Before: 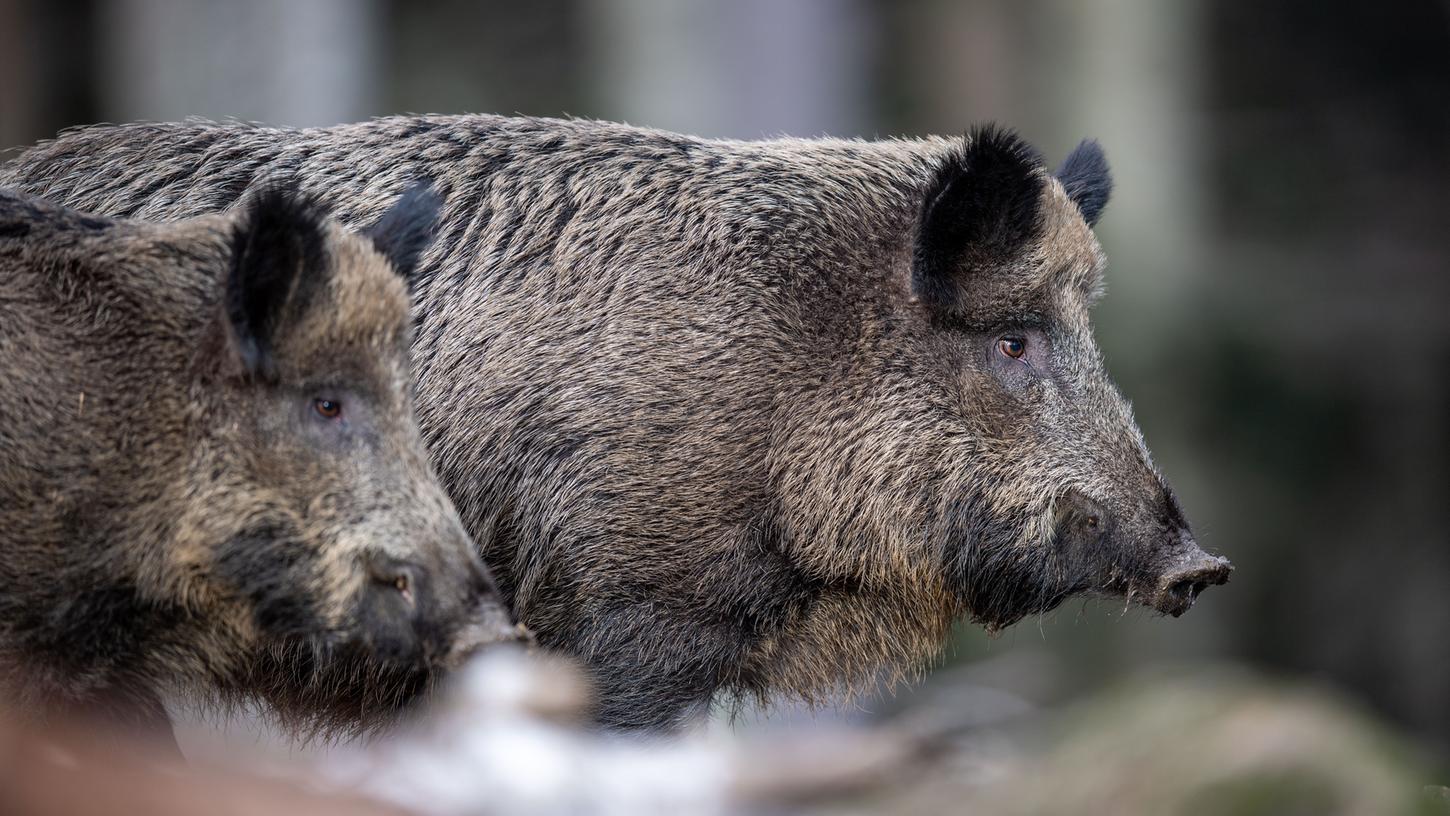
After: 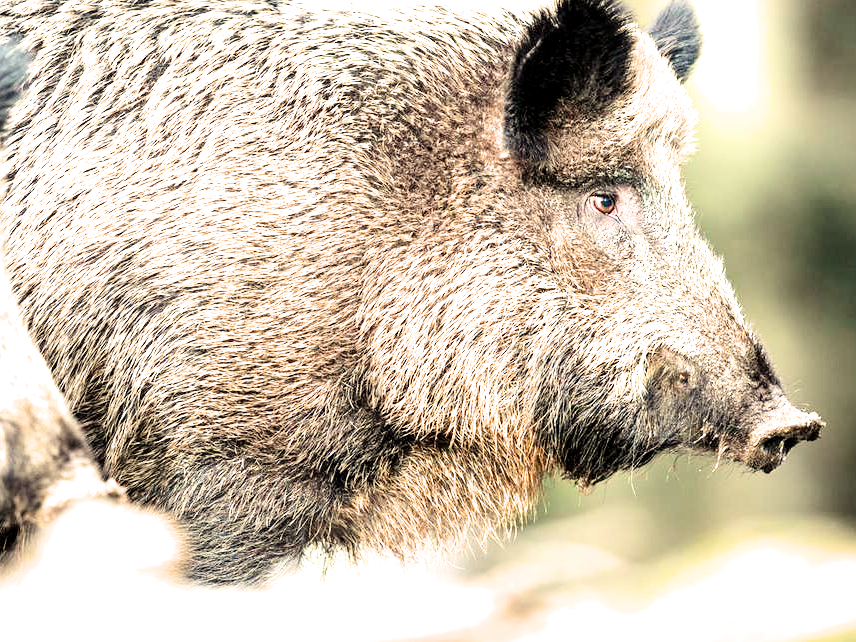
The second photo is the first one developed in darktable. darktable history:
exposure: black level correction 0.001, exposure 2.607 EV, compensate exposure bias true, compensate highlight preservation false
crop and rotate: left 28.256%, top 17.734%, right 12.656%, bottom 3.573%
filmic rgb: black relative exposure -8.07 EV, white relative exposure 3 EV, hardness 5.35, contrast 1.25
white balance: red 1.08, blue 0.791
